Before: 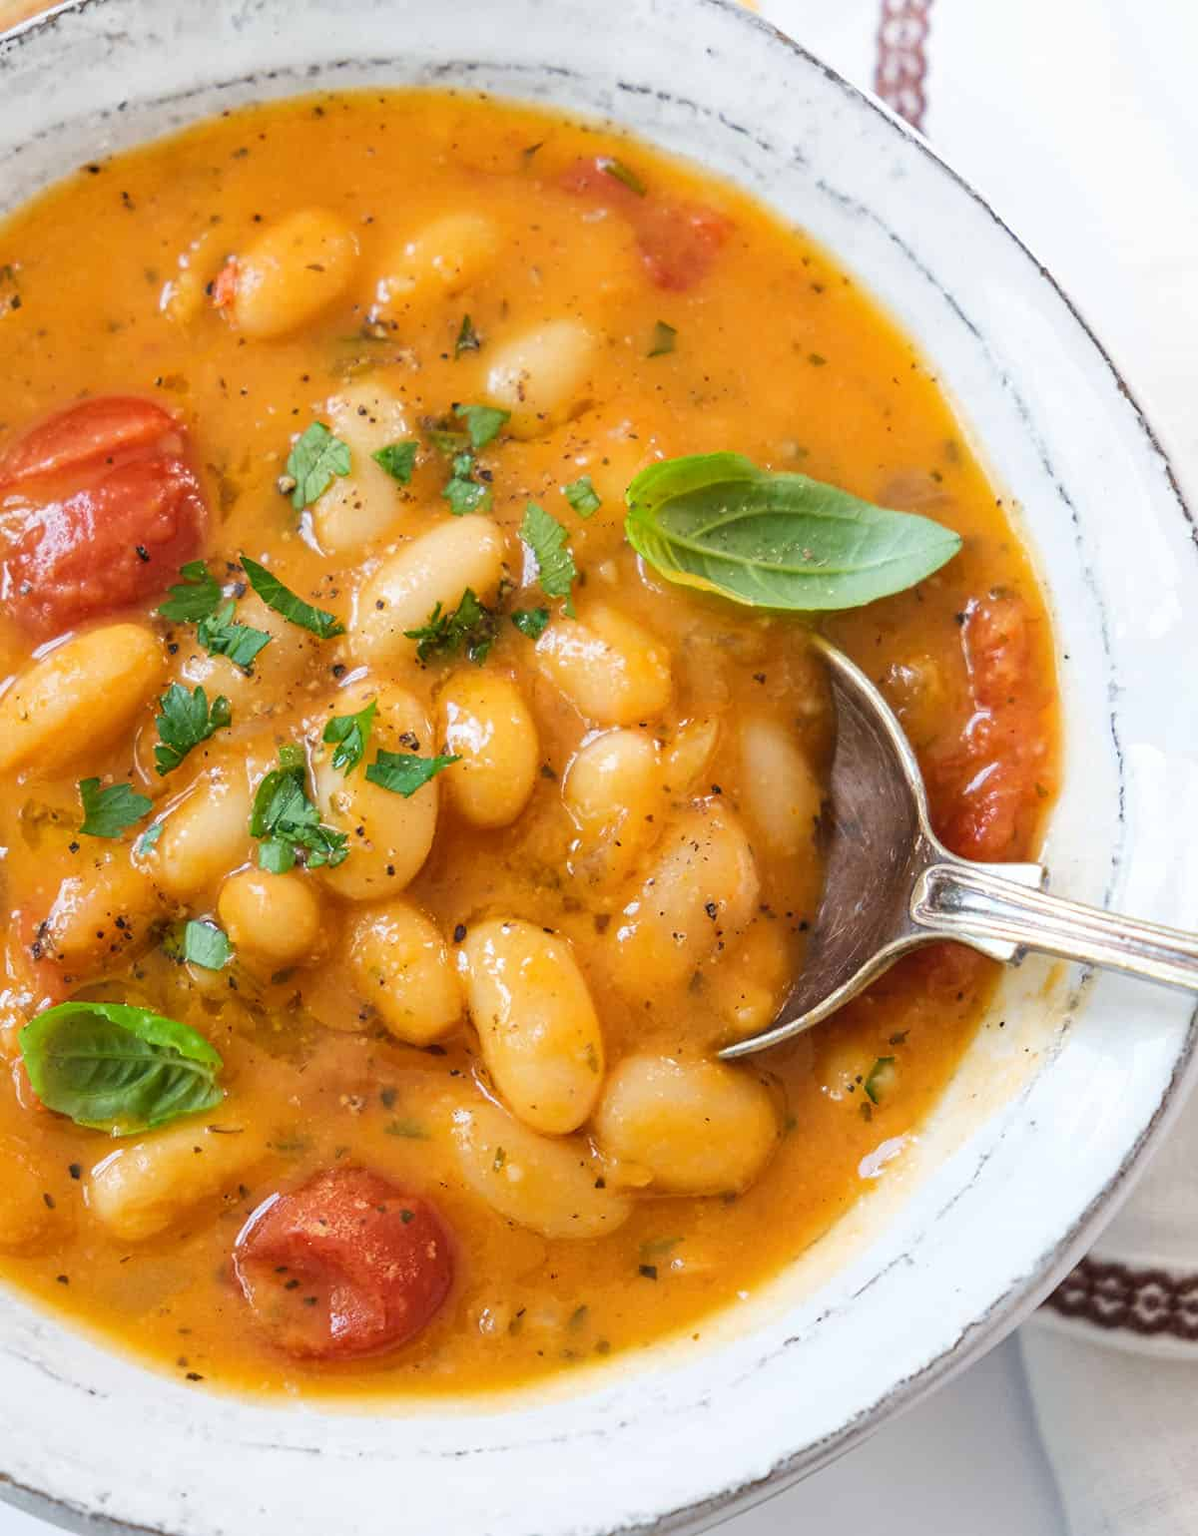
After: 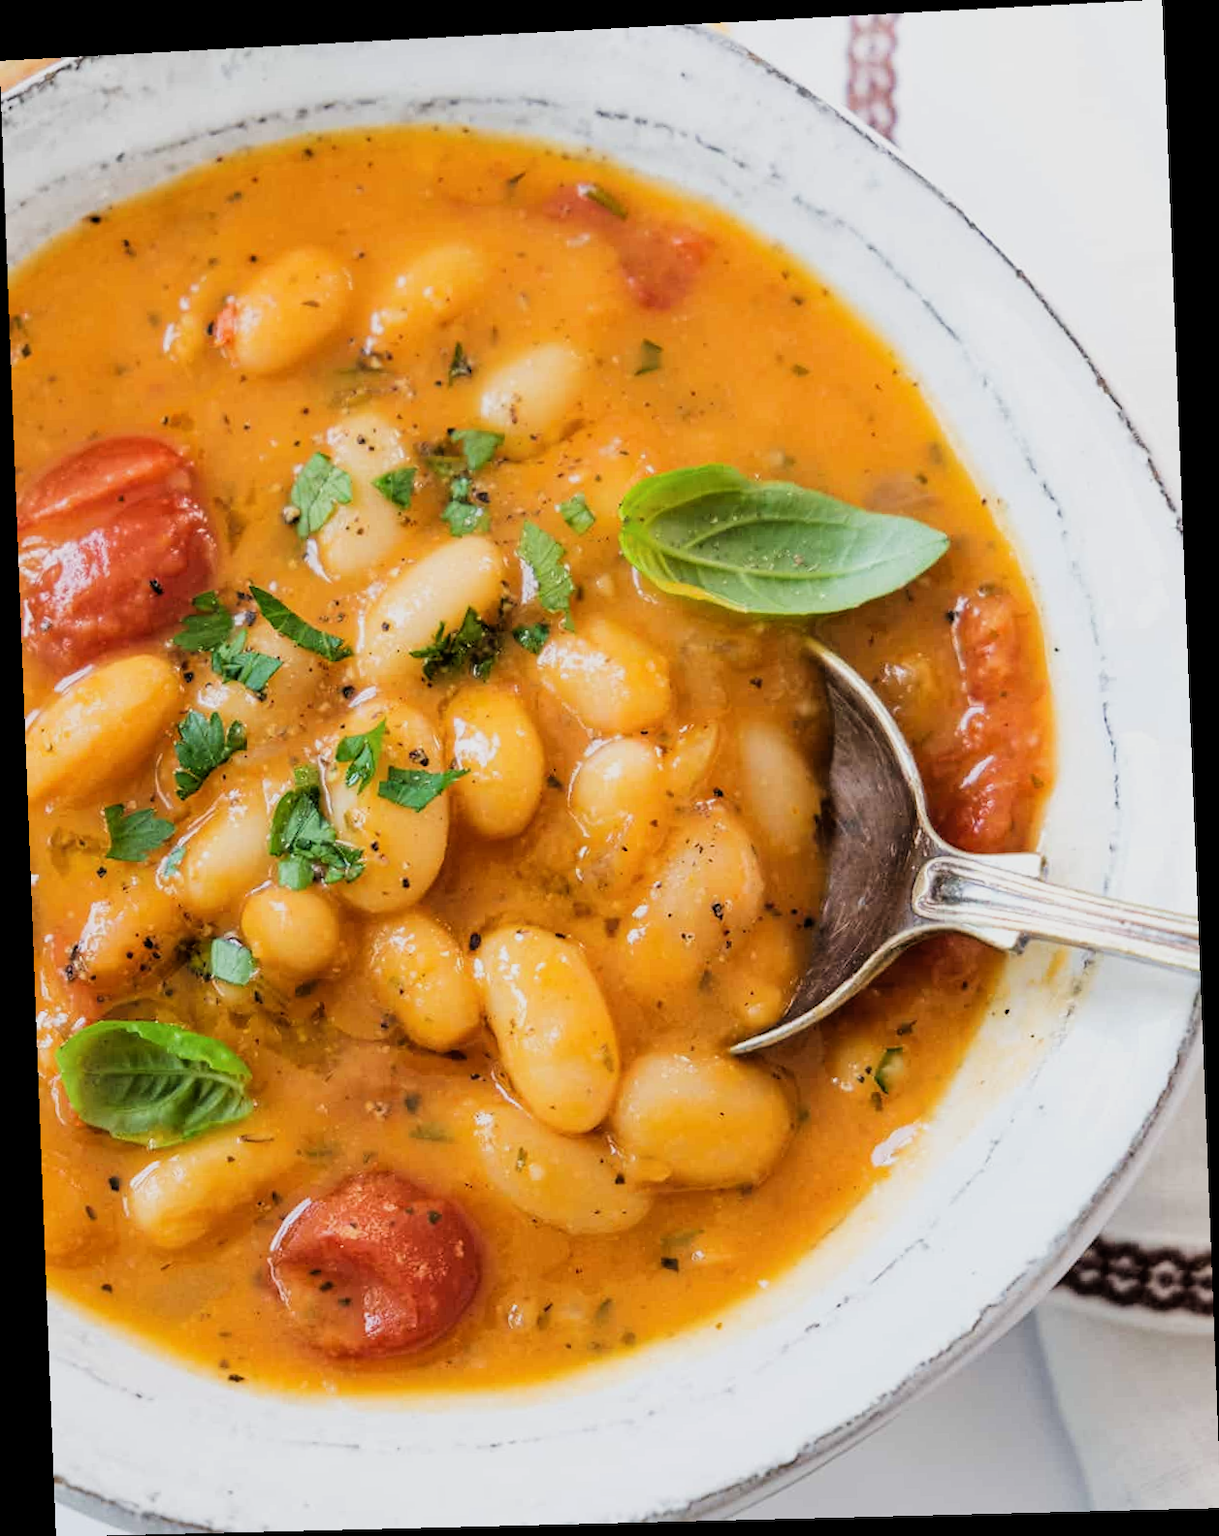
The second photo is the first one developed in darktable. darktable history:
rotate and perspective: rotation -2.22°, lens shift (horizontal) -0.022, automatic cropping off
filmic rgb: black relative exposure -5 EV, white relative exposure 3.5 EV, hardness 3.19, contrast 1.2, highlights saturation mix -50%
